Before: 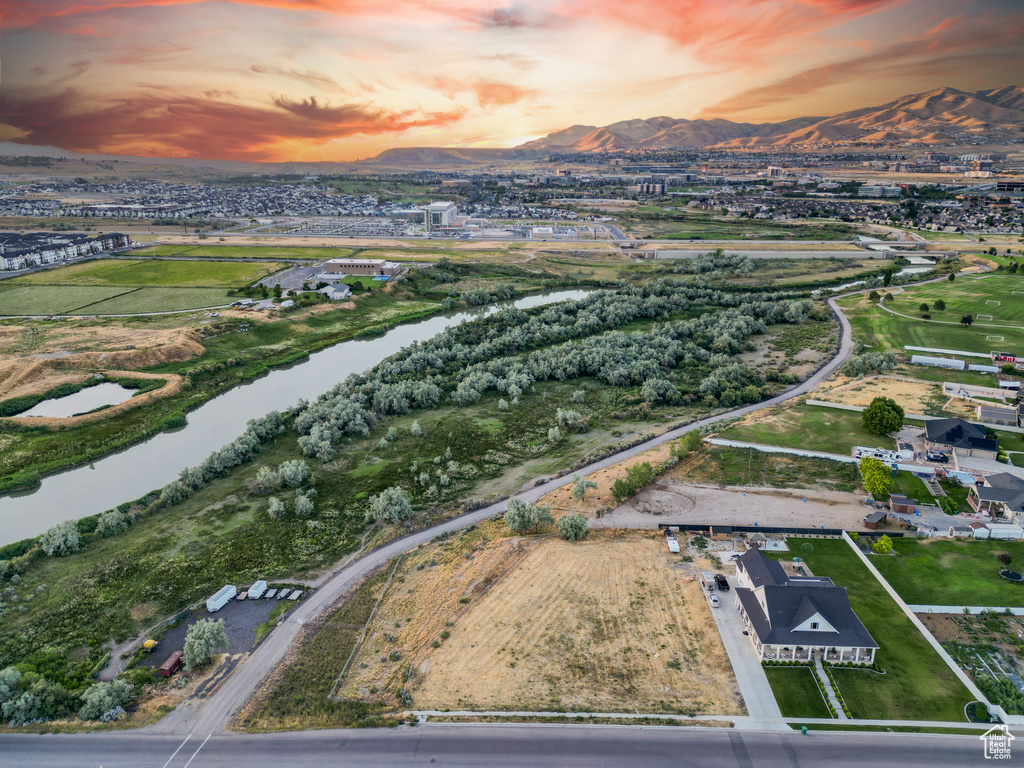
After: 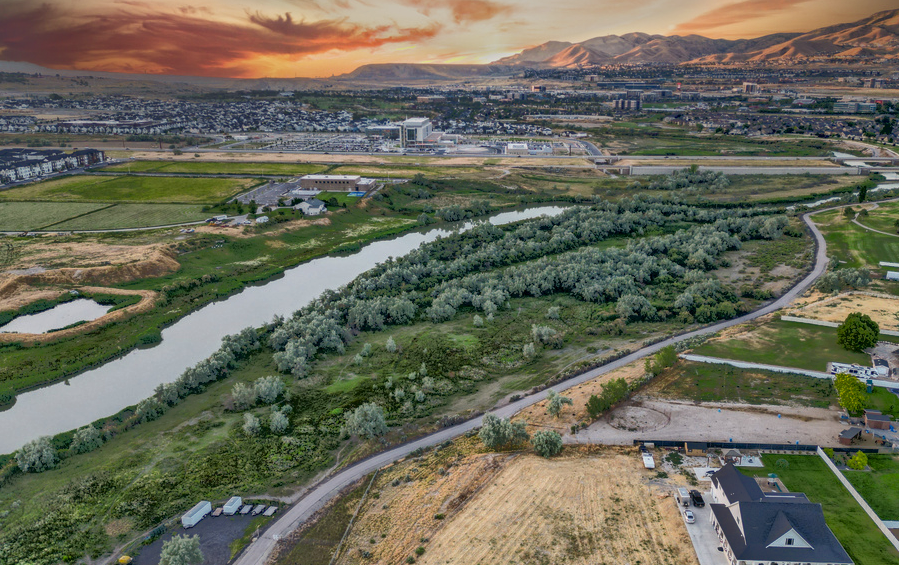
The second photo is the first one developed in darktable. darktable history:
crop and rotate: left 2.453%, top 11.05%, right 9.701%, bottom 15.303%
contrast brightness saturation: brightness -0.096
tone equalizer: -7 EV -0.639 EV, -6 EV 1 EV, -5 EV -0.483 EV, -4 EV 0.451 EV, -3 EV 0.426 EV, -2 EV 0.123 EV, -1 EV -0.175 EV, +0 EV -0.389 EV
shadows and highlights: soften with gaussian
local contrast: detail 109%
